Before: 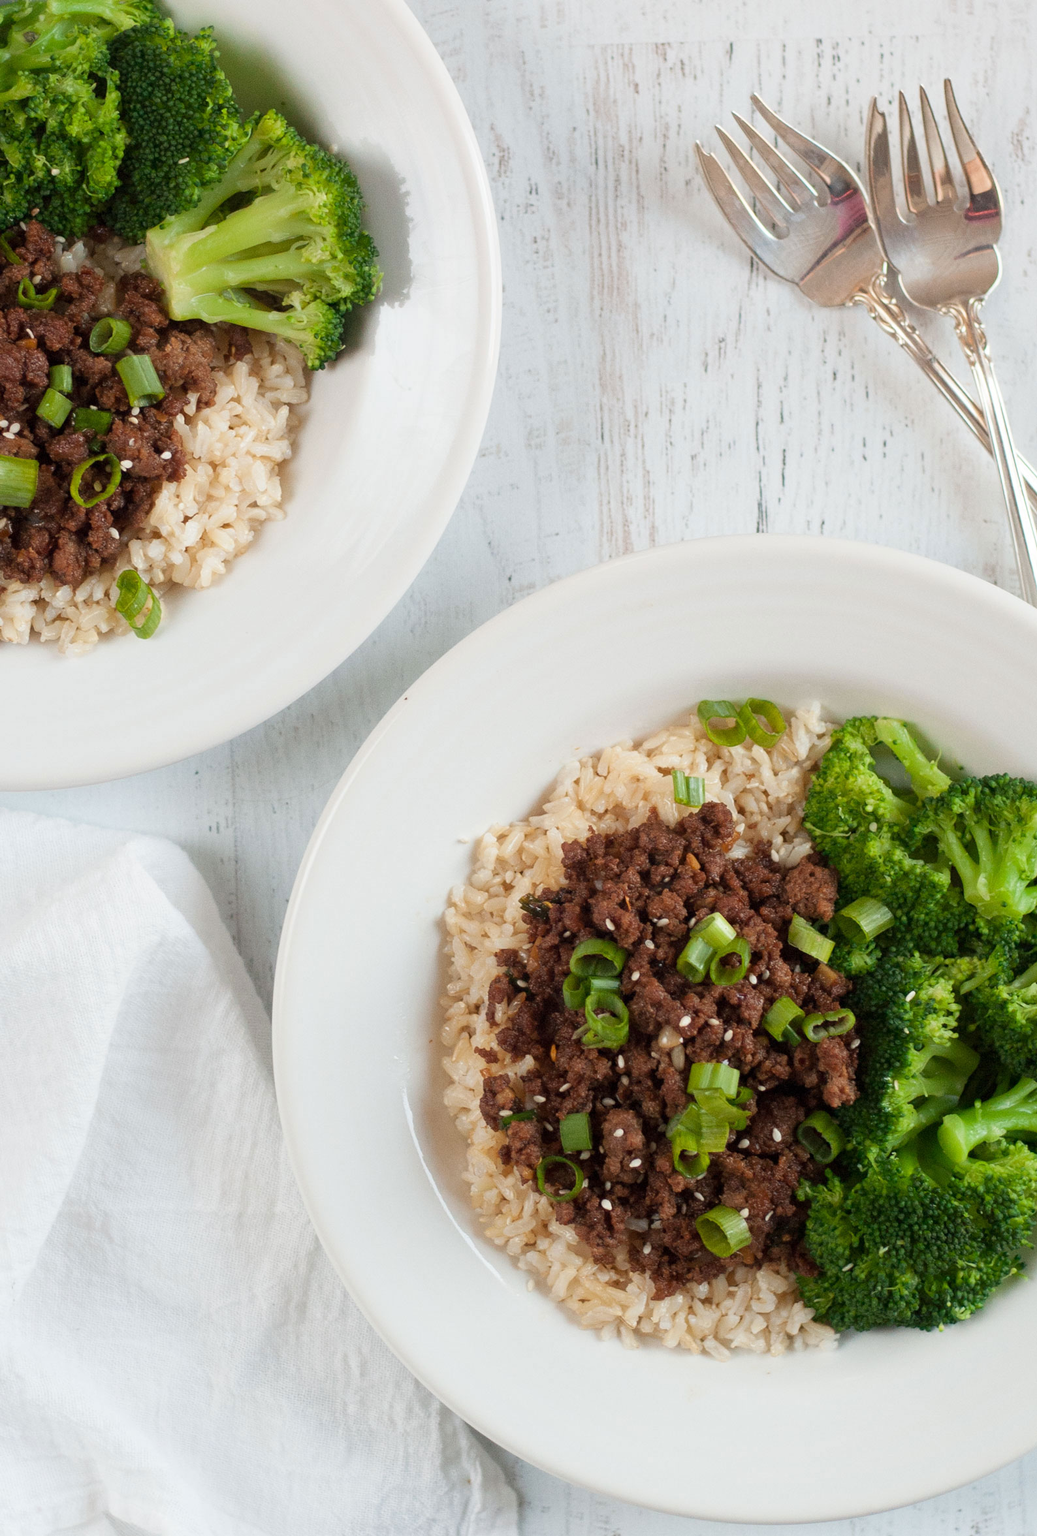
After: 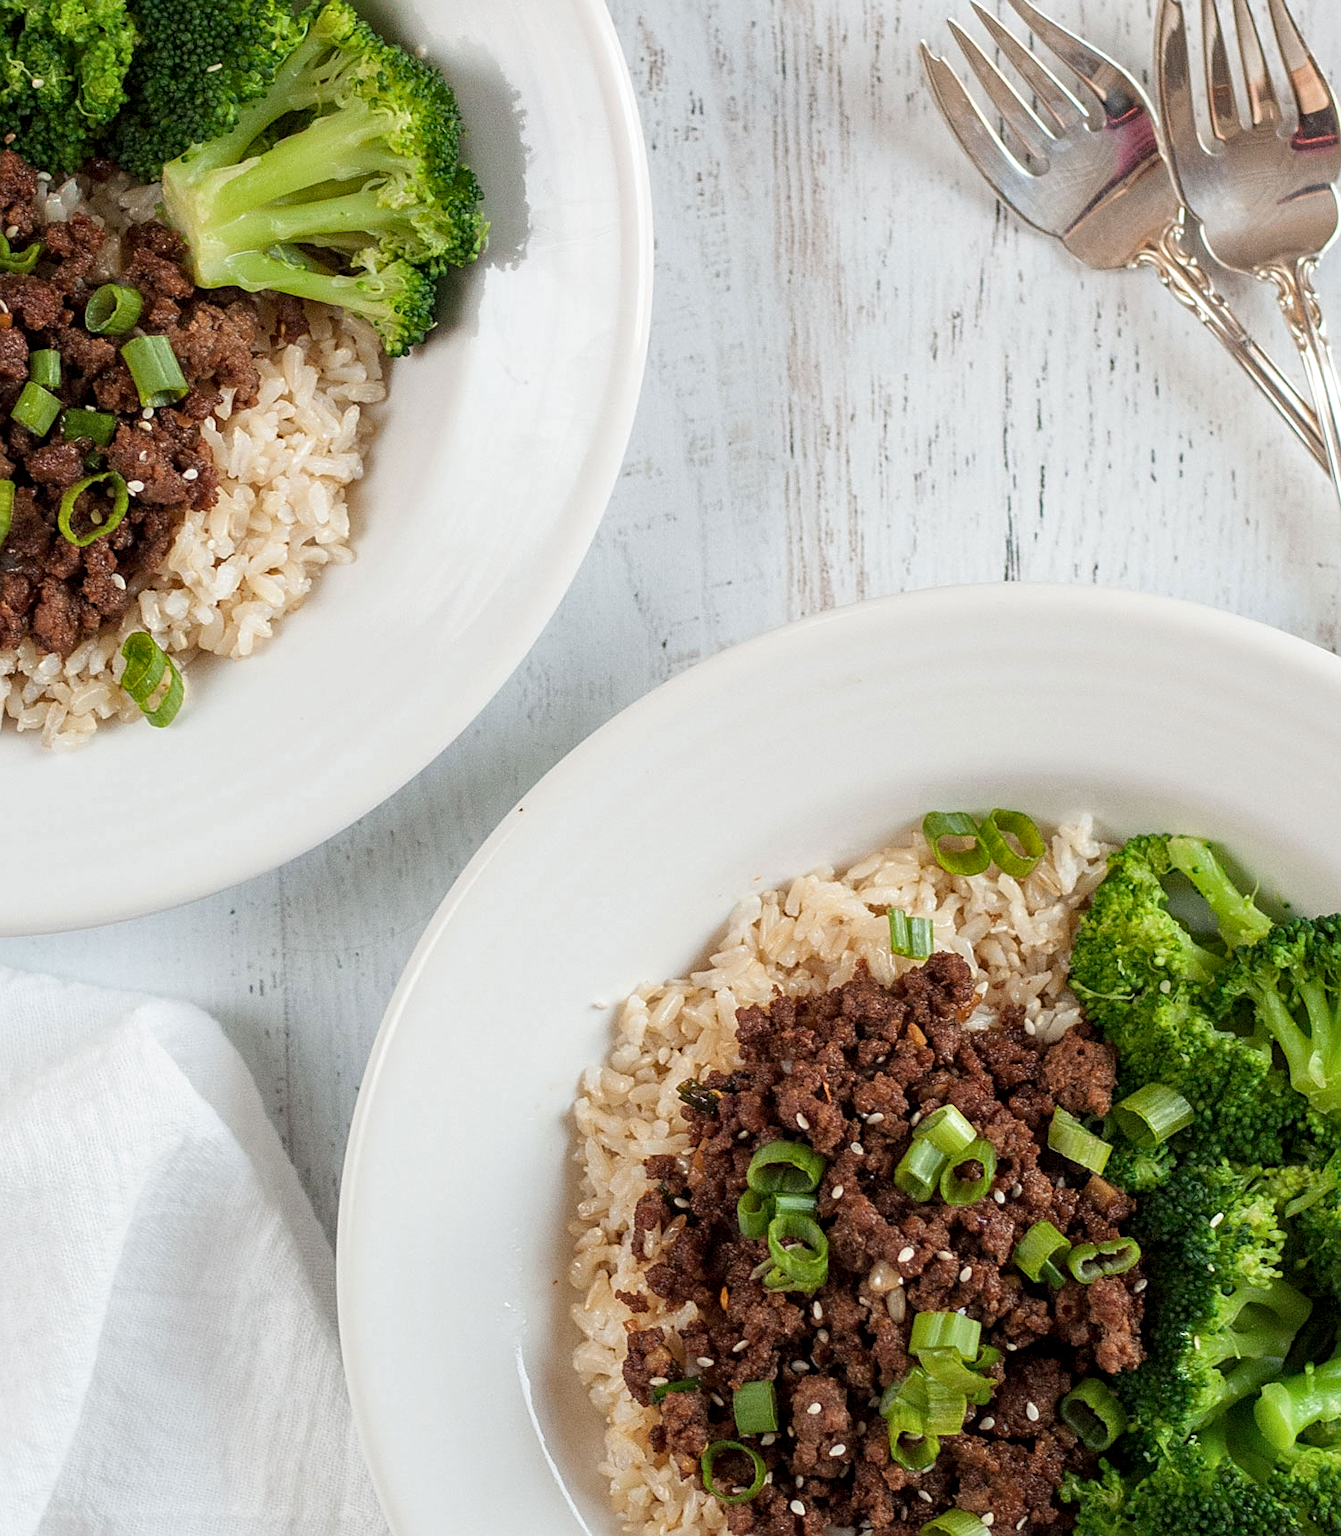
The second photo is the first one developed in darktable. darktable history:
sharpen: on, module defaults
local contrast: detail 130%
crop: left 2.737%, top 7.287%, right 3.421%, bottom 20.179%
